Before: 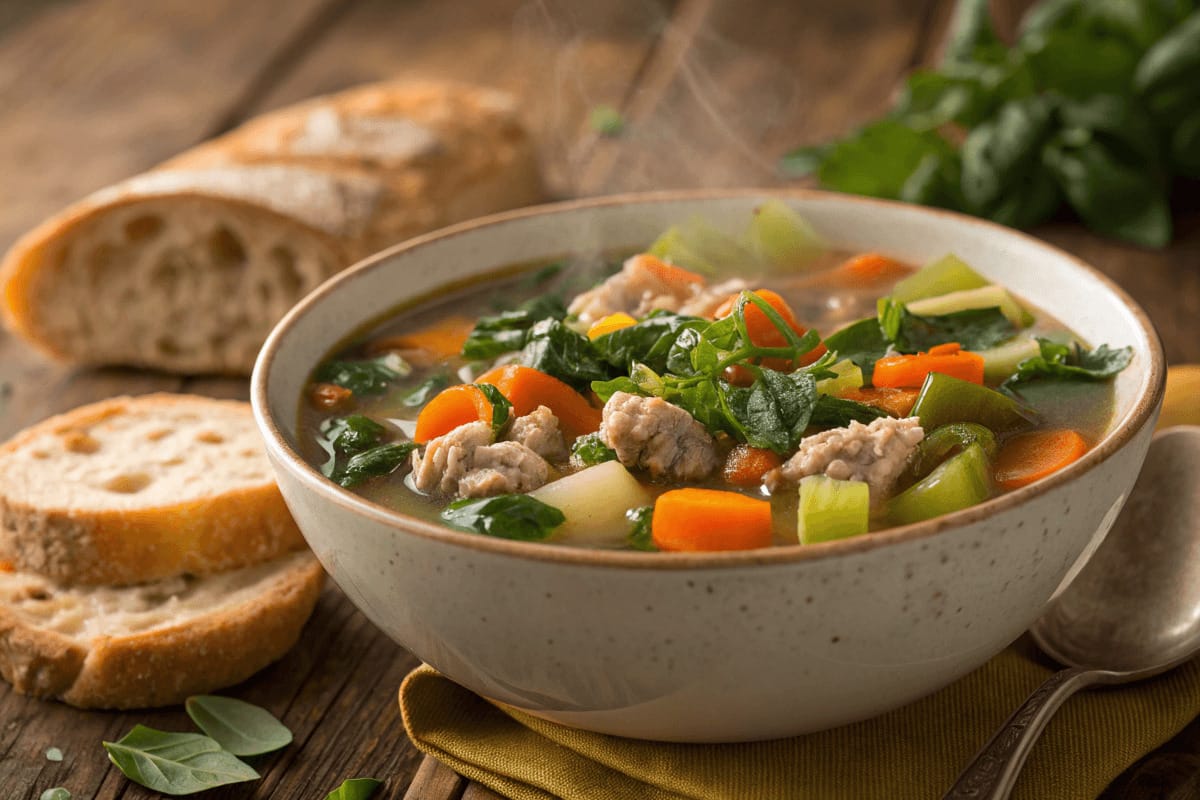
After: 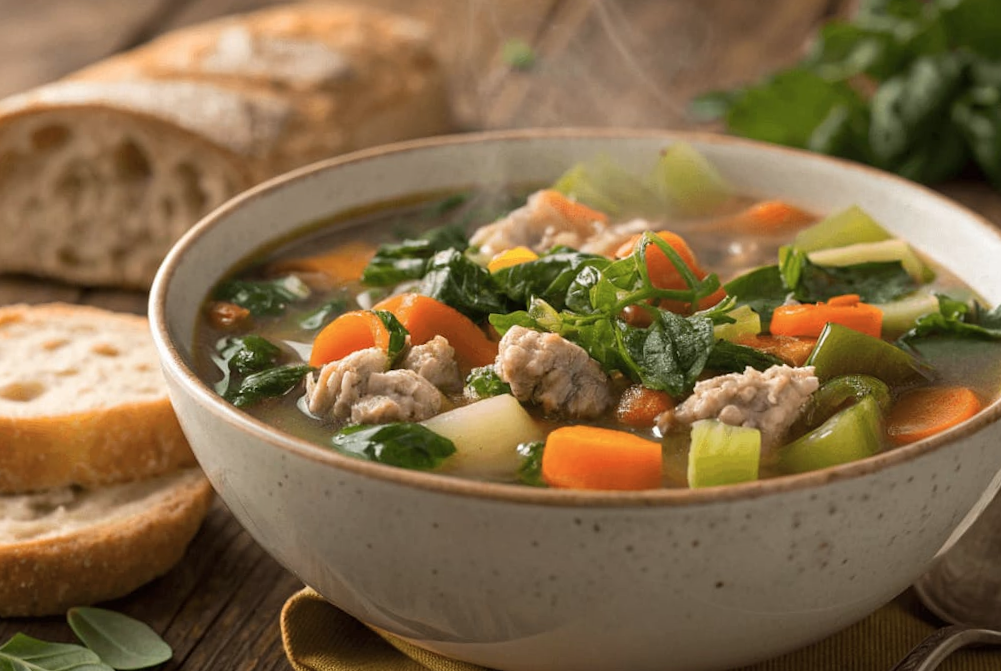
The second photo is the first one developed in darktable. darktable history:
color zones: curves: ch0 [(0, 0.5) (0.143, 0.52) (0.286, 0.5) (0.429, 0.5) (0.571, 0.5) (0.714, 0.5) (0.857, 0.5) (1, 0.5)]; ch1 [(0, 0.489) (0.155, 0.45) (0.286, 0.466) (0.429, 0.5) (0.571, 0.5) (0.714, 0.5) (0.857, 0.5) (1, 0.489)]
crop and rotate: angle -3.02°, left 5.4%, top 5.231%, right 4.686%, bottom 4.284%
tone equalizer: on, module defaults
